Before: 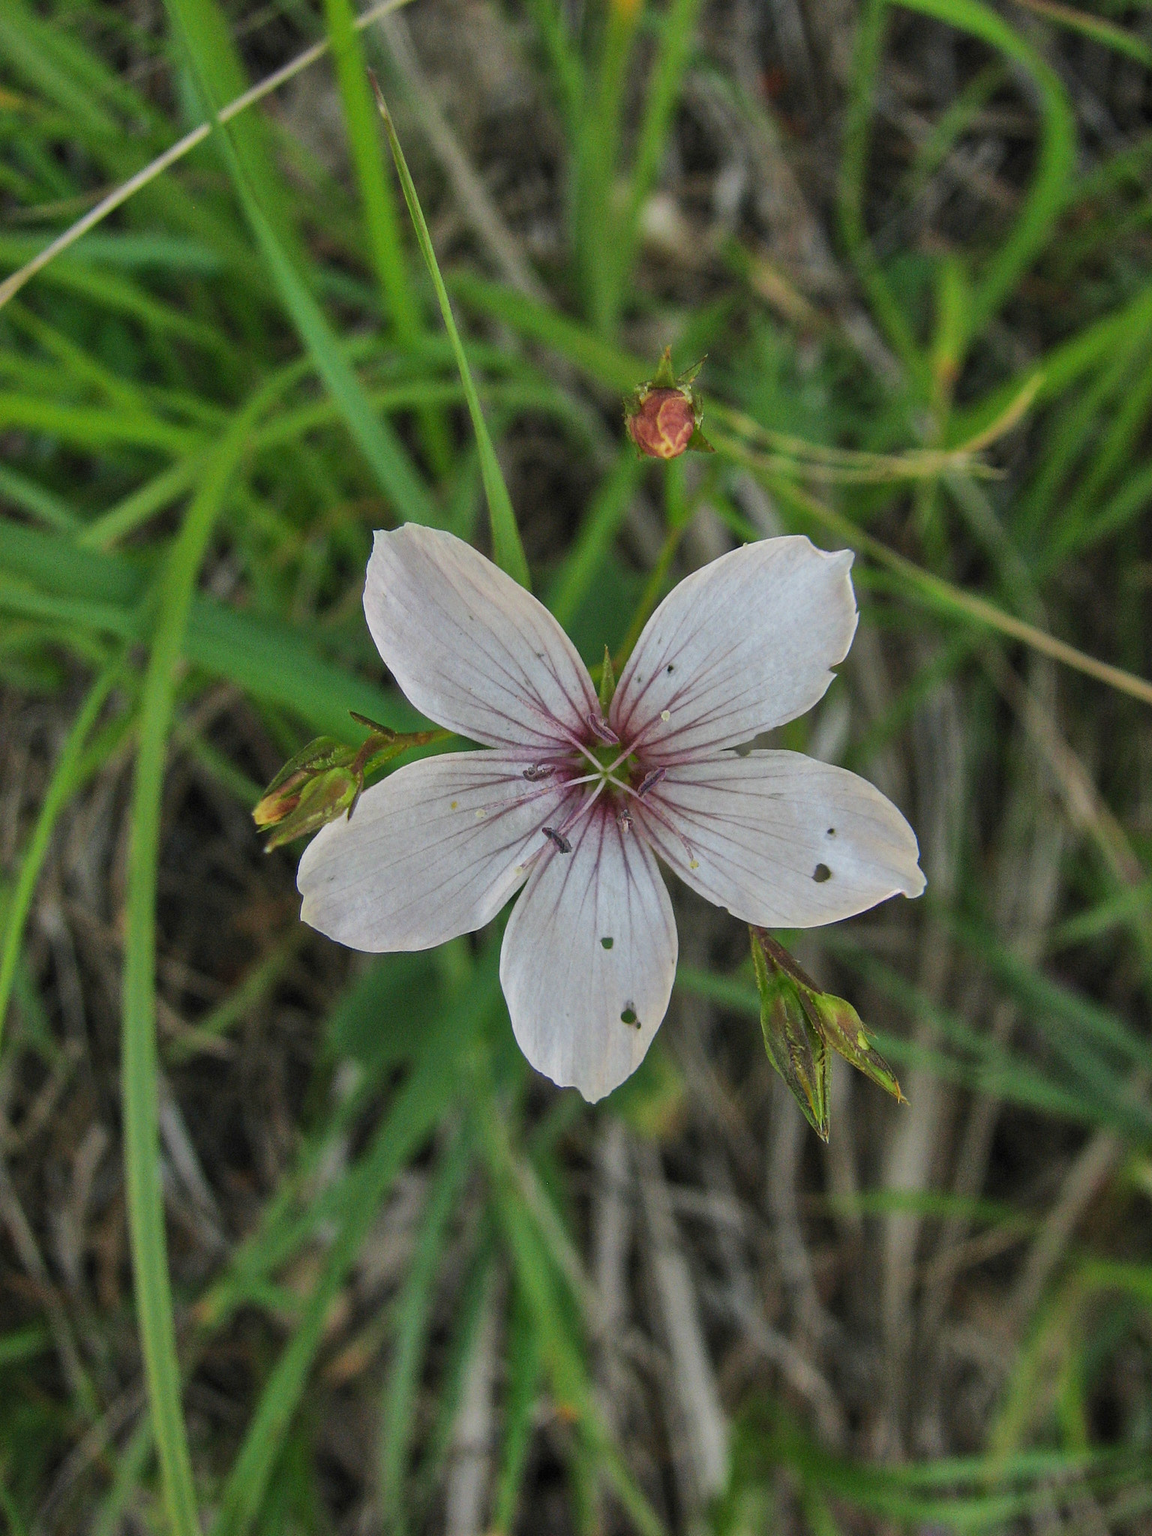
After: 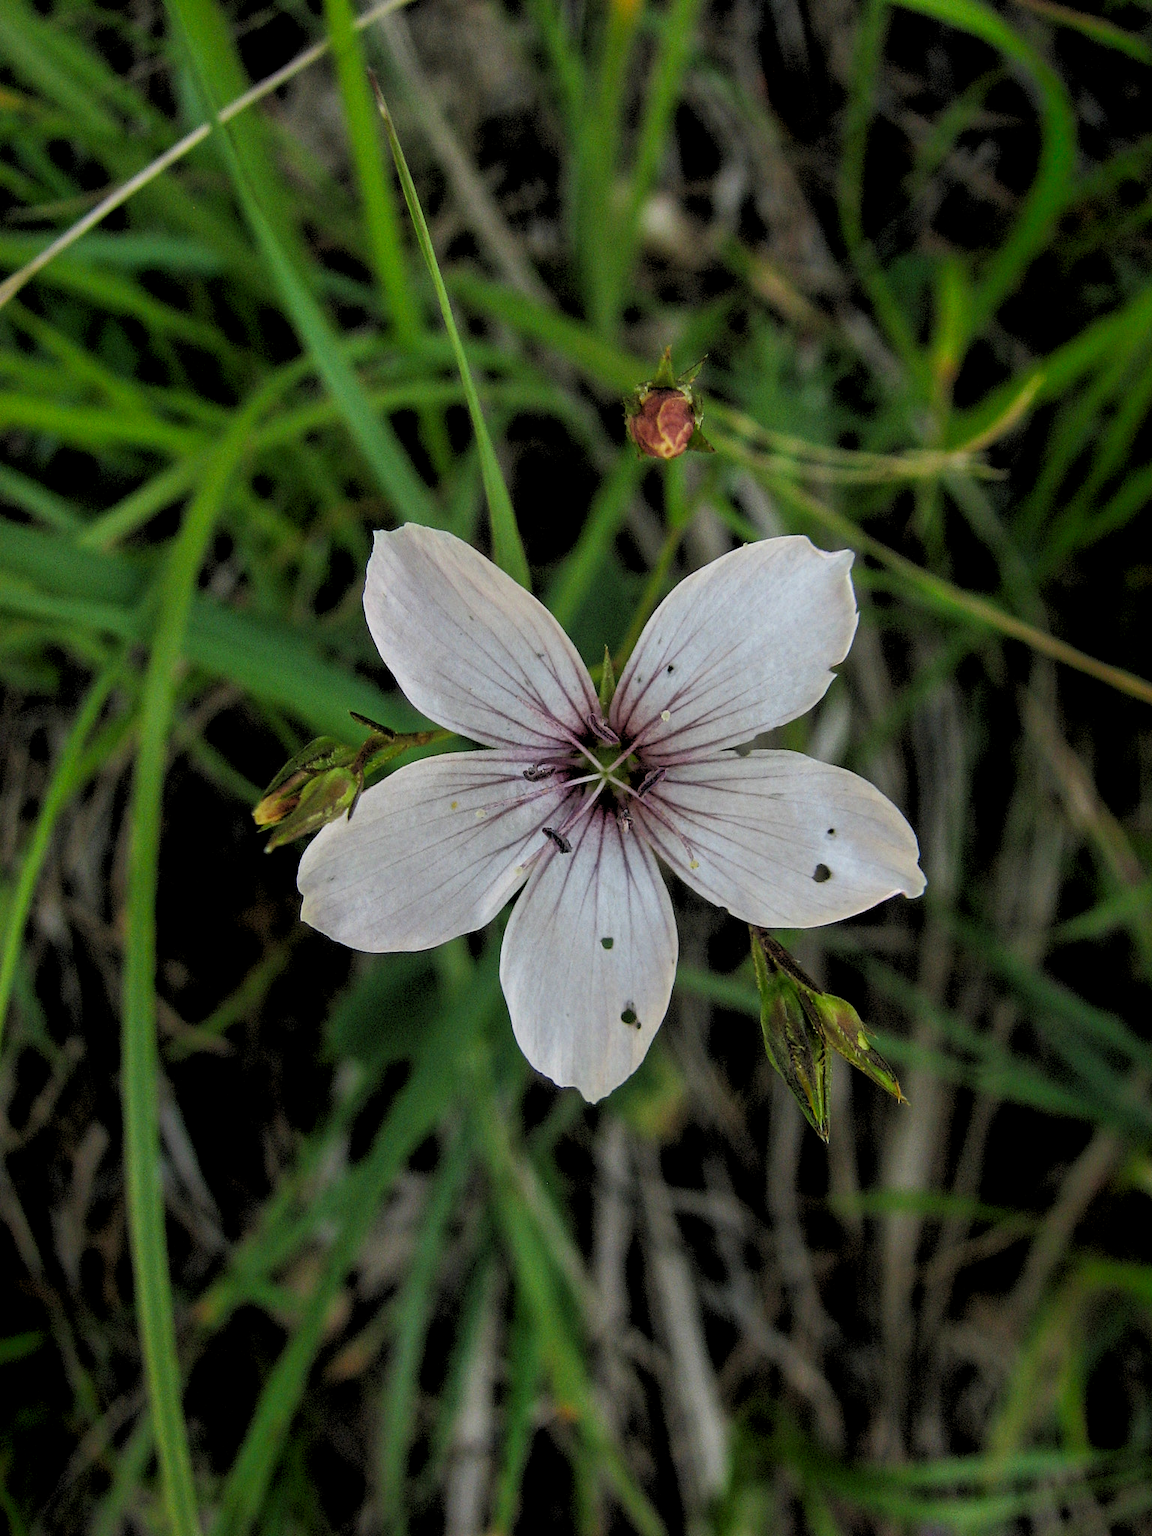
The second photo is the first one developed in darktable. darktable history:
rgb levels: levels [[0.034, 0.472, 0.904], [0, 0.5, 1], [0, 0.5, 1]]
shadows and highlights: shadows -40.15, highlights 62.88, soften with gaussian
